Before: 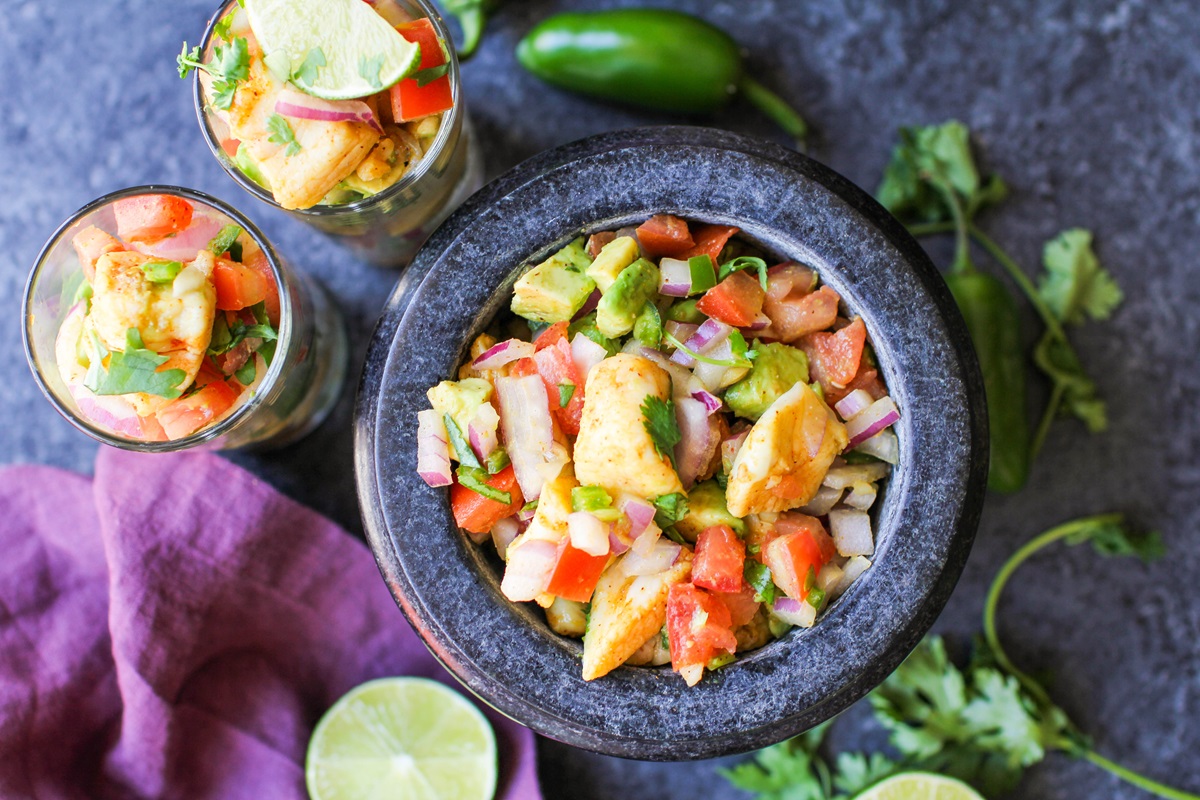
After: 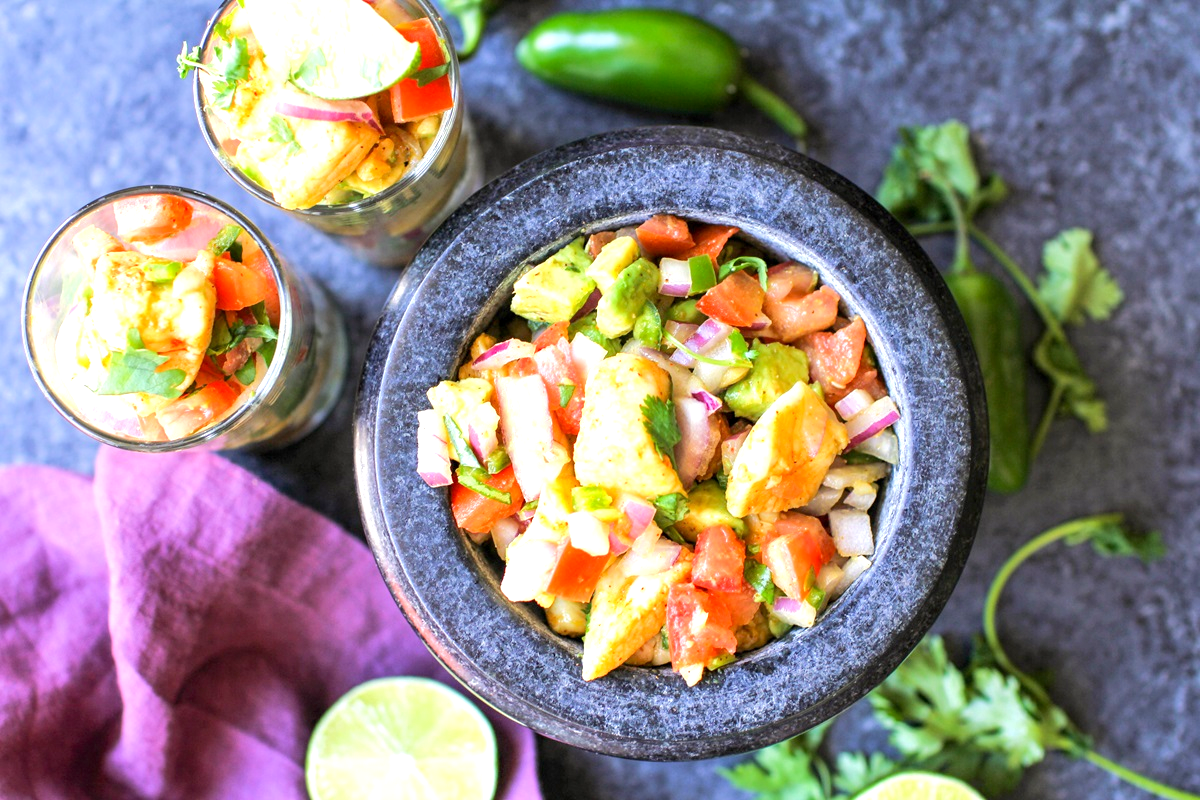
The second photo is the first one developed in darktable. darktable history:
base curve: curves: ch0 [(0, 0) (0.262, 0.32) (0.722, 0.705) (1, 1)], exposure shift 0.567
exposure: black level correction 0.001, exposure 0.676 EV, compensate highlight preservation false
